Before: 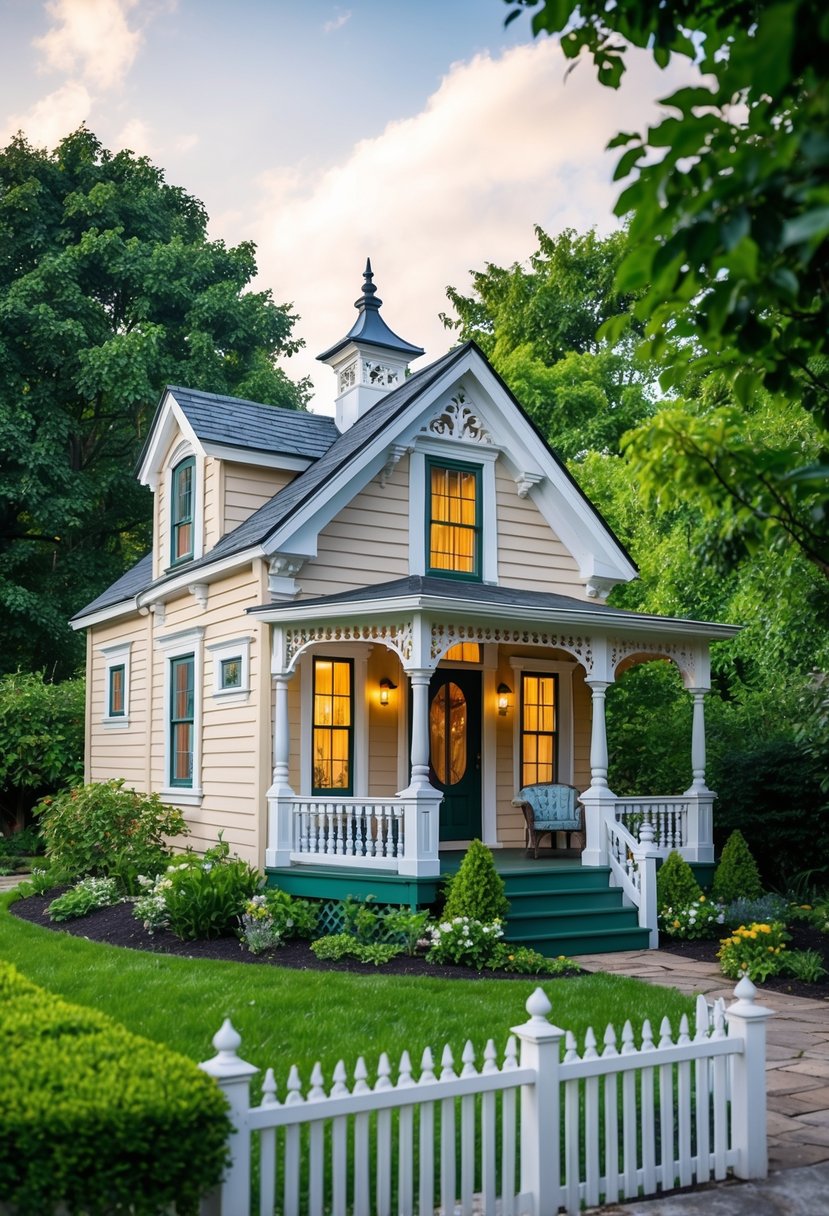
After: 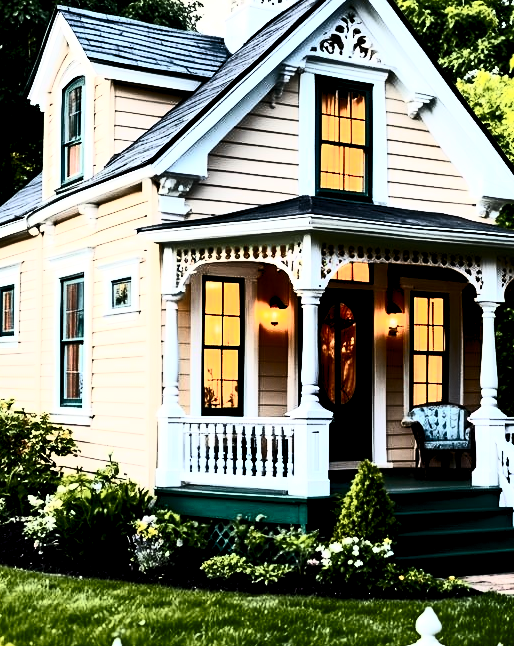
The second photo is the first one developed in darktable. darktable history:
rgb levels: levels [[0.034, 0.472, 0.904], [0, 0.5, 1], [0, 0.5, 1]]
crop: left 13.312%, top 31.28%, right 24.627%, bottom 15.582%
white balance: red 1.009, blue 0.985
contrast brightness saturation: contrast 0.93, brightness 0.2
color zones: curves: ch1 [(0.309, 0.524) (0.41, 0.329) (0.508, 0.509)]; ch2 [(0.25, 0.457) (0.75, 0.5)]
tone equalizer: -8 EV -0.417 EV, -7 EV -0.389 EV, -6 EV -0.333 EV, -5 EV -0.222 EV, -3 EV 0.222 EV, -2 EV 0.333 EV, -1 EV 0.389 EV, +0 EV 0.417 EV, edges refinement/feathering 500, mask exposure compensation -1.57 EV, preserve details no
